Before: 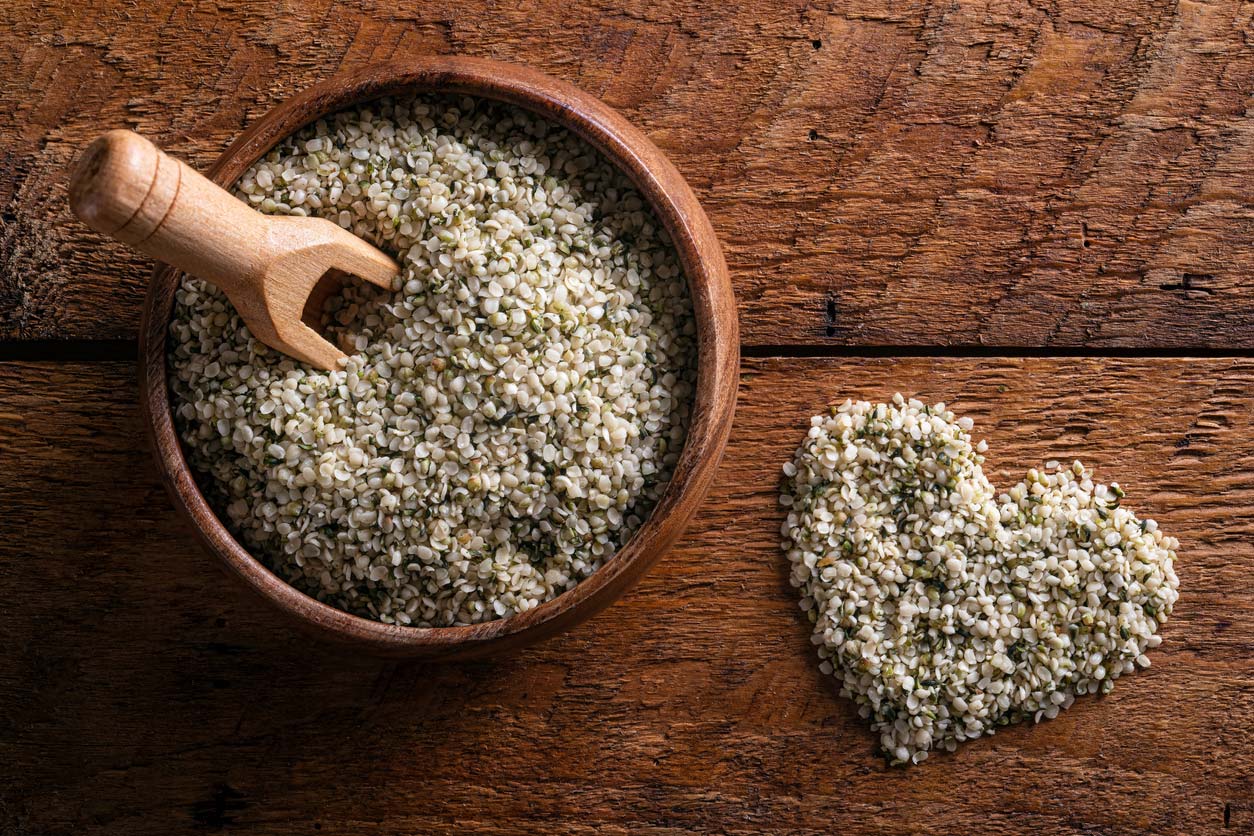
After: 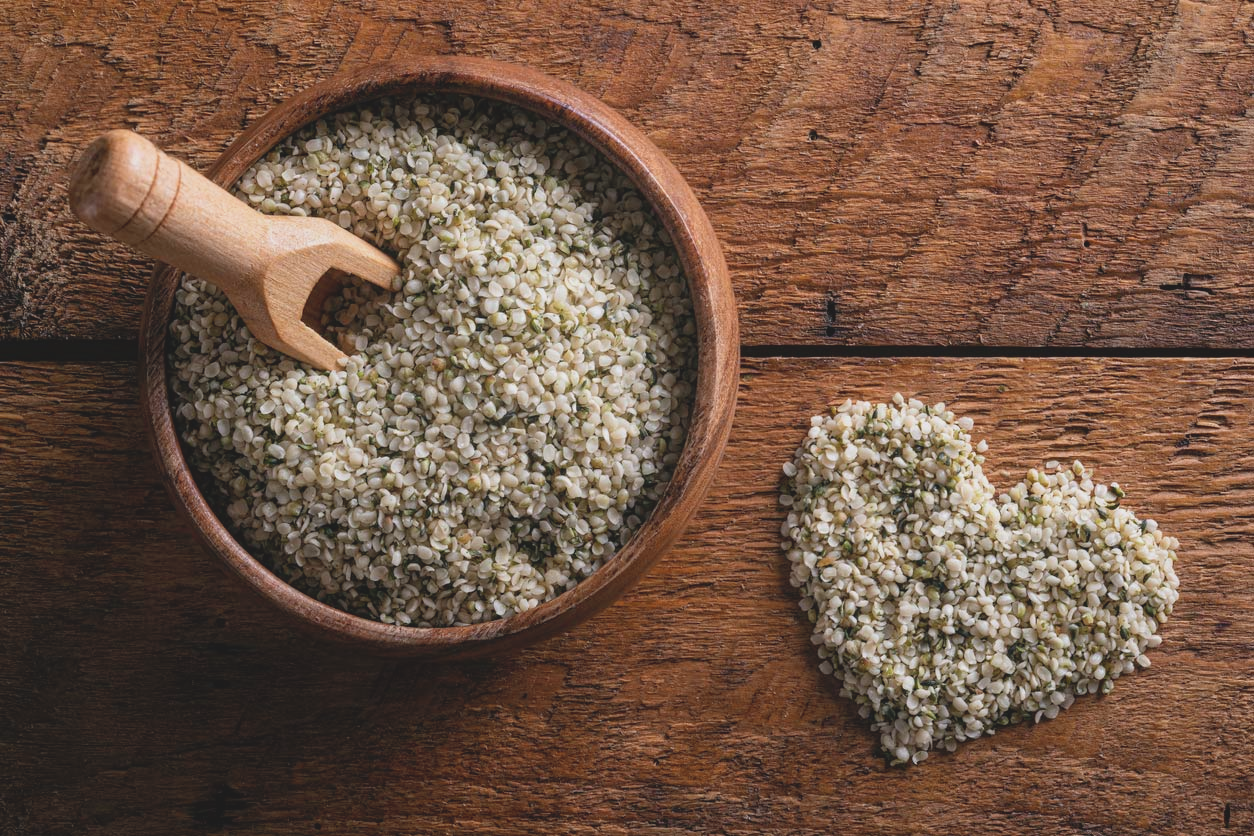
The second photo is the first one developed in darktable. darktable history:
contrast brightness saturation: contrast -0.165, brightness 0.045, saturation -0.126
